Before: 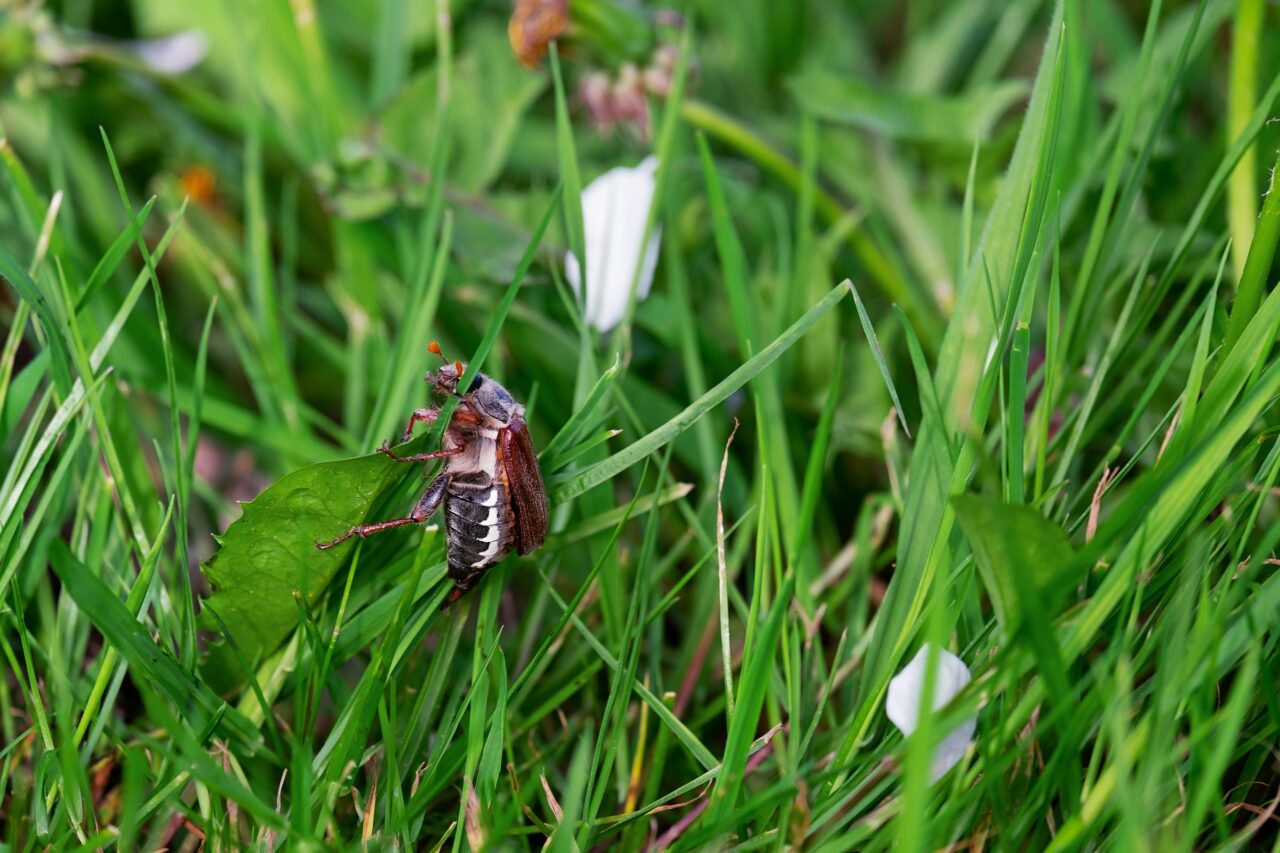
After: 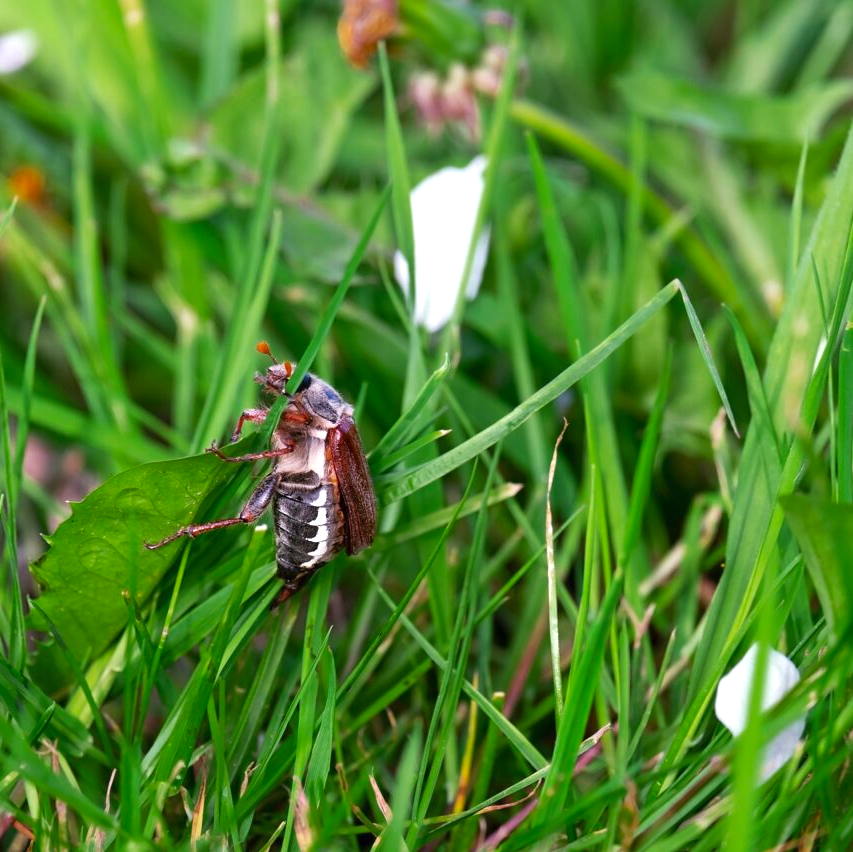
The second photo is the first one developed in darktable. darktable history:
crop and rotate: left 13.409%, right 19.924%
exposure: black level correction 0, exposure 0.6 EV, compensate highlight preservation false
color zones: curves: ch0 [(0, 0.444) (0.143, 0.442) (0.286, 0.441) (0.429, 0.441) (0.571, 0.441) (0.714, 0.441) (0.857, 0.442) (1, 0.444)]
